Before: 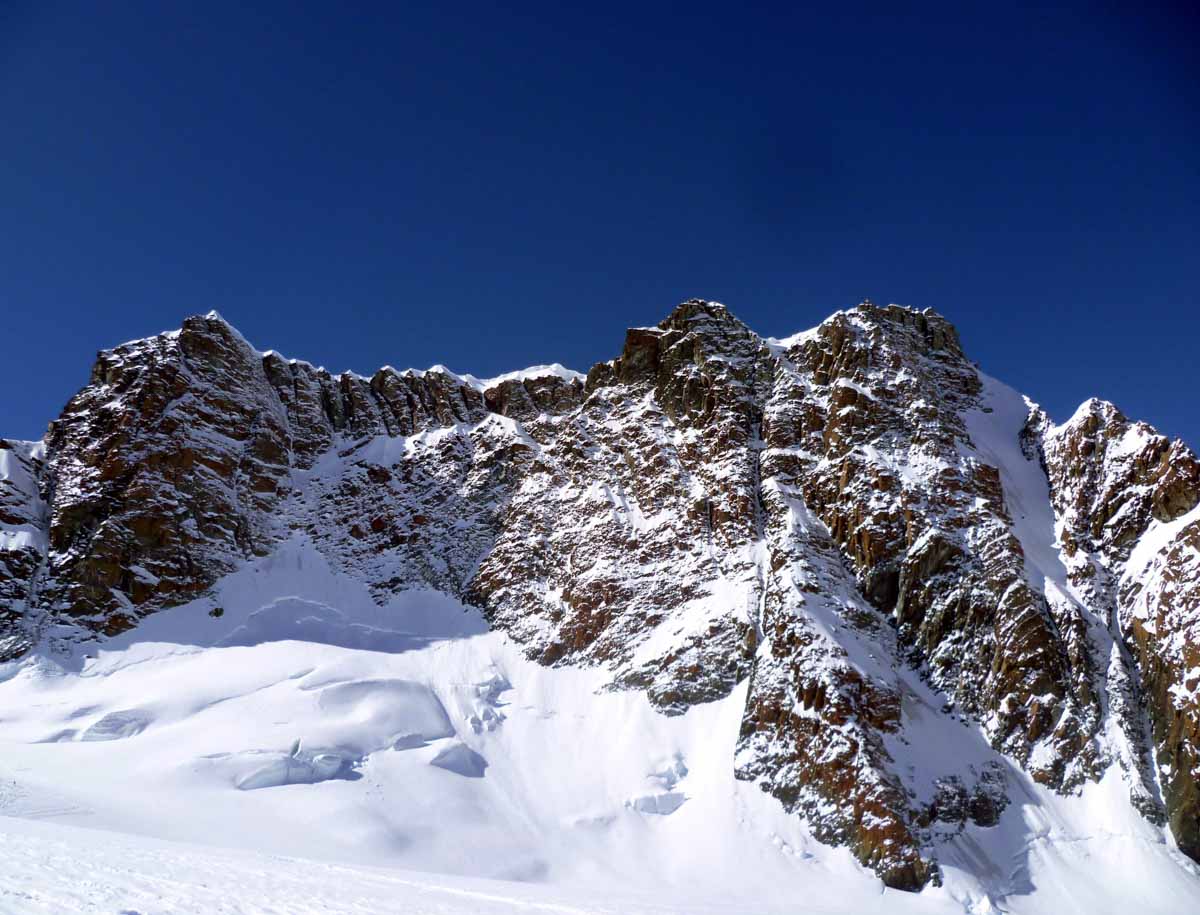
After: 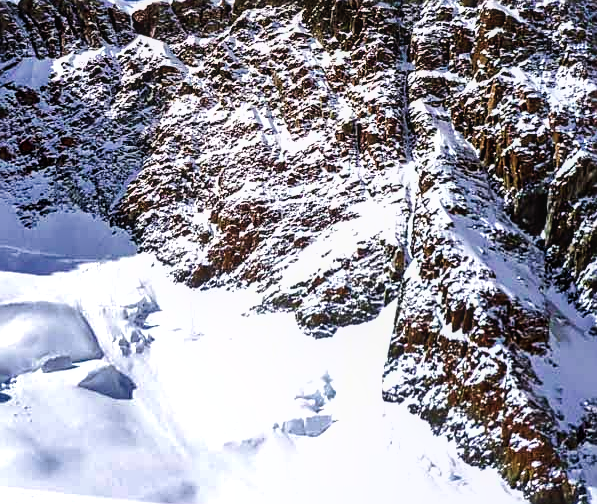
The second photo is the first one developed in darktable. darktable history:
sharpen: amount 0.533
local contrast: on, module defaults
tone curve: curves: ch0 [(0, 0.01) (0.037, 0.032) (0.131, 0.108) (0.275, 0.256) (0.483, 0.512) (0.61, 0.665) (0.696, 0.742) (0.792, 0.819) (0.911, 0.925) (0.997, 0.995)]; ch1 [(0, 0) (0.308, 0.29) (0.425, 0.411) (0.492, 0.488) (0.507, 0.503) (0.53, 0.532) (0.573, 0.586) (0.683, 0.702) (0.746, 0.77) (1, 1)]; ch2 [(0, 0) (0.246, 0.233) (0.36, 0.352) (0.415, 0.415) (0.485, 0.487) (0.502, 0.504) (0.525, 0.518) (0.539, 0.539) (0.587, 0.594) (0.636, 0.652) (0.711, 0.729) (0.845, 0.855) (0.998, 0.977)], preserve colors none
crop: left 29.373%, top 41.33%, right 20.805%, bottom 3.483%
tone equalizer: -8 EV -0.385 EV, -7 EV -0.363 EV, -6 EV -0.325 EV, -5 EV -0.262 EV, -3 EV 0.248 EV, -2 EV 0.304 EV, -1 EV 0.406 EV, +0 EV 0.395 EV, edges refinement/feathering 500, mask exposure compensation -1.57 EV, preserve details guided filter
shadows and highlights: soften with gaussian
velvia: on, module defaults
